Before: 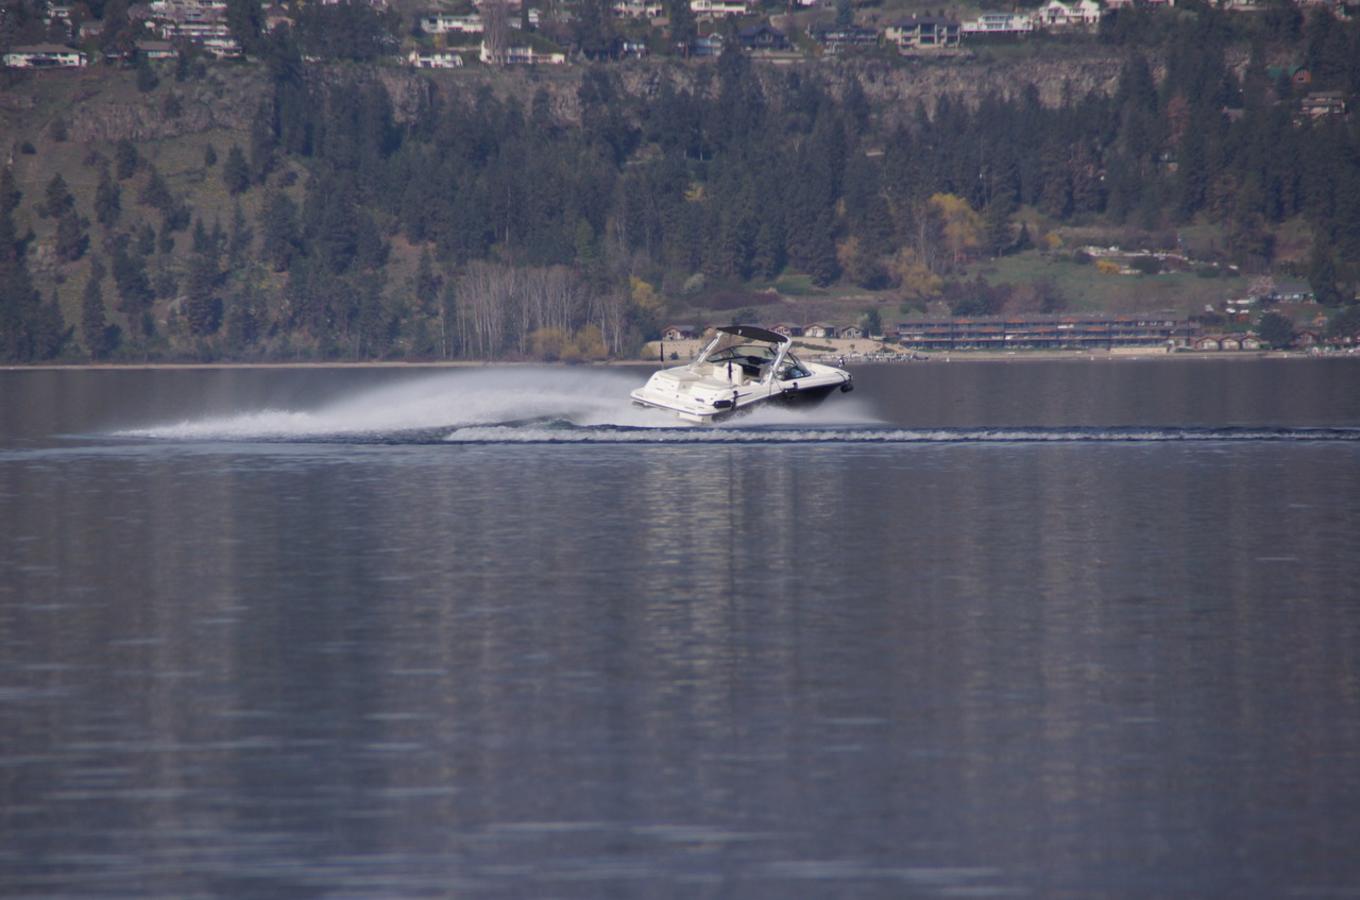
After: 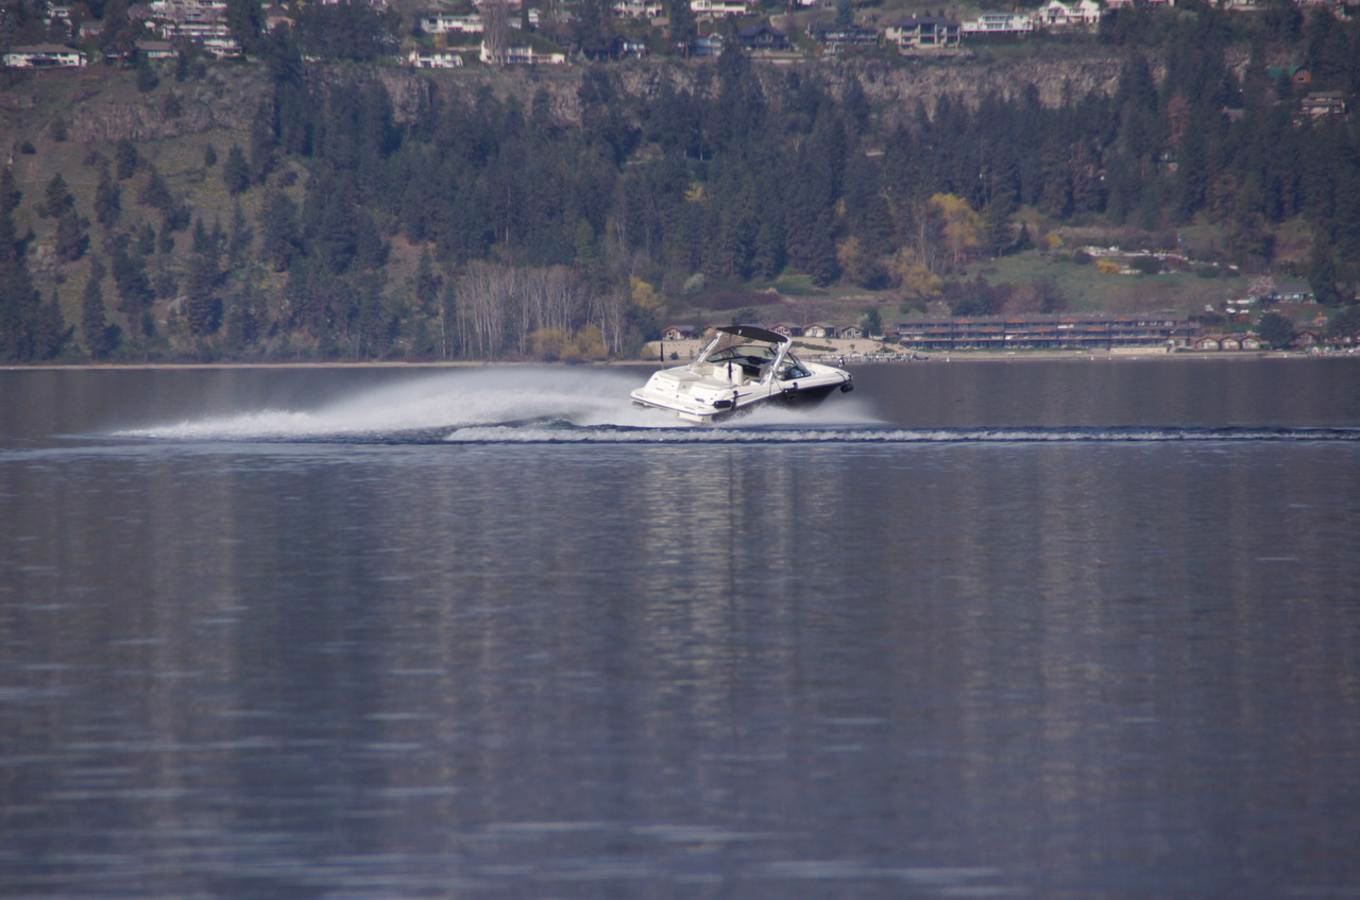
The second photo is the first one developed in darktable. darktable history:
color balance rgb: global offset › luminance 0.277%, perceptual saturation grading › global saturation 0.401%, perceptual saturation grading › highlights -32.014%, perceptual saturation grading › mid-tones 5.189%, perceptual saturation grading › shadows 18.888%, global vibrance 20%
local contrast: highlights 107%, shadows 102%, detail 120%, midtone range 0.2
